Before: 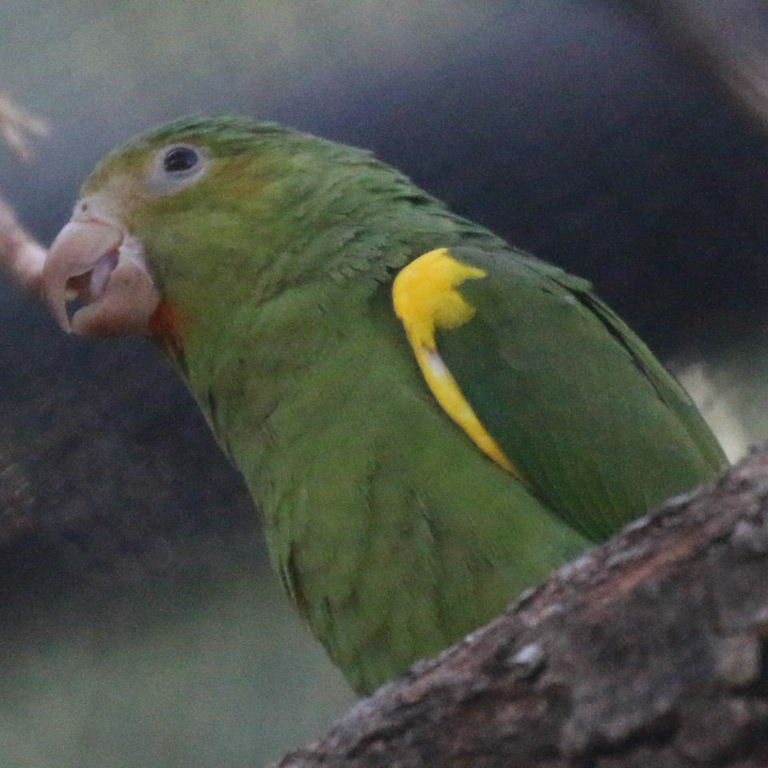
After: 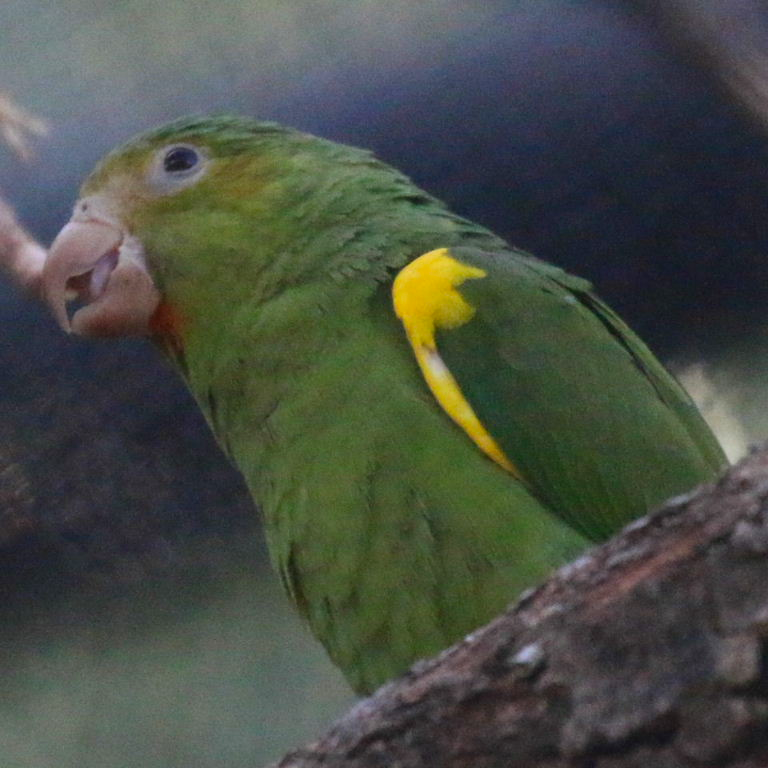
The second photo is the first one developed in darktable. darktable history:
contrast brightness saturation: contrast 0.08, saturation 0.2
color zones: curves: ch0 [(0.068, 0.464) (0.25, 0.5) (0.48, 0.508) (0.75, 0.536) (0.886, 0.476) (0.967, 0.456)]; ch1 [(0.066, 0.456) (0.25, 0.5) (0.616, 0.508) (0.746, 0.56) (0.934, 0.444)]
